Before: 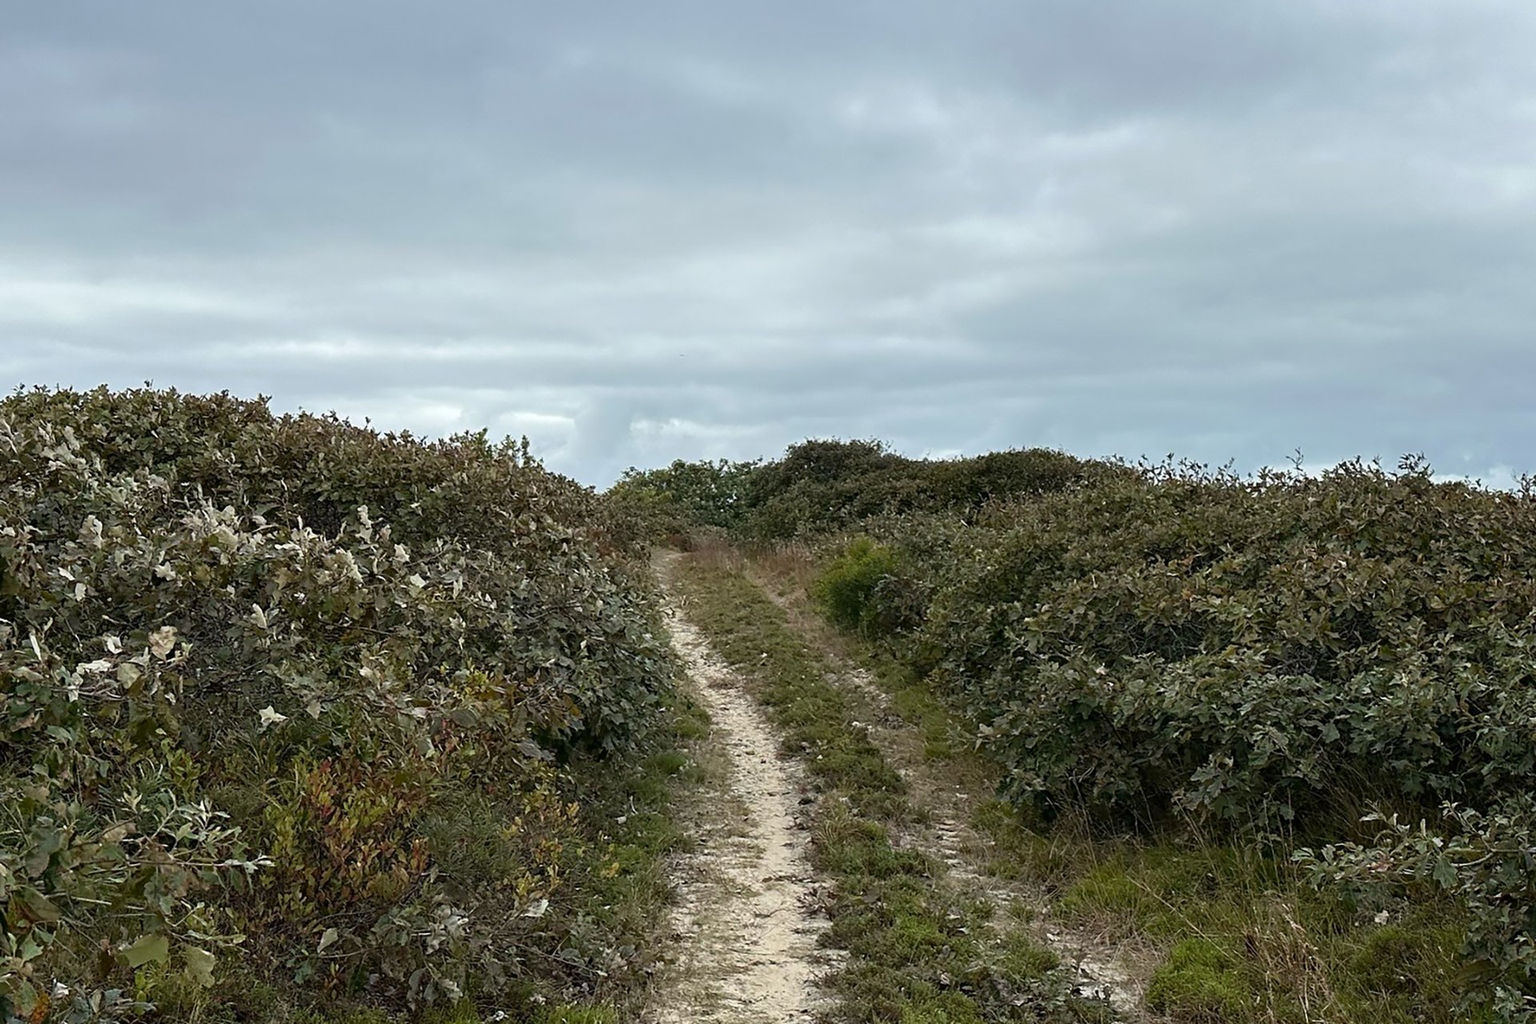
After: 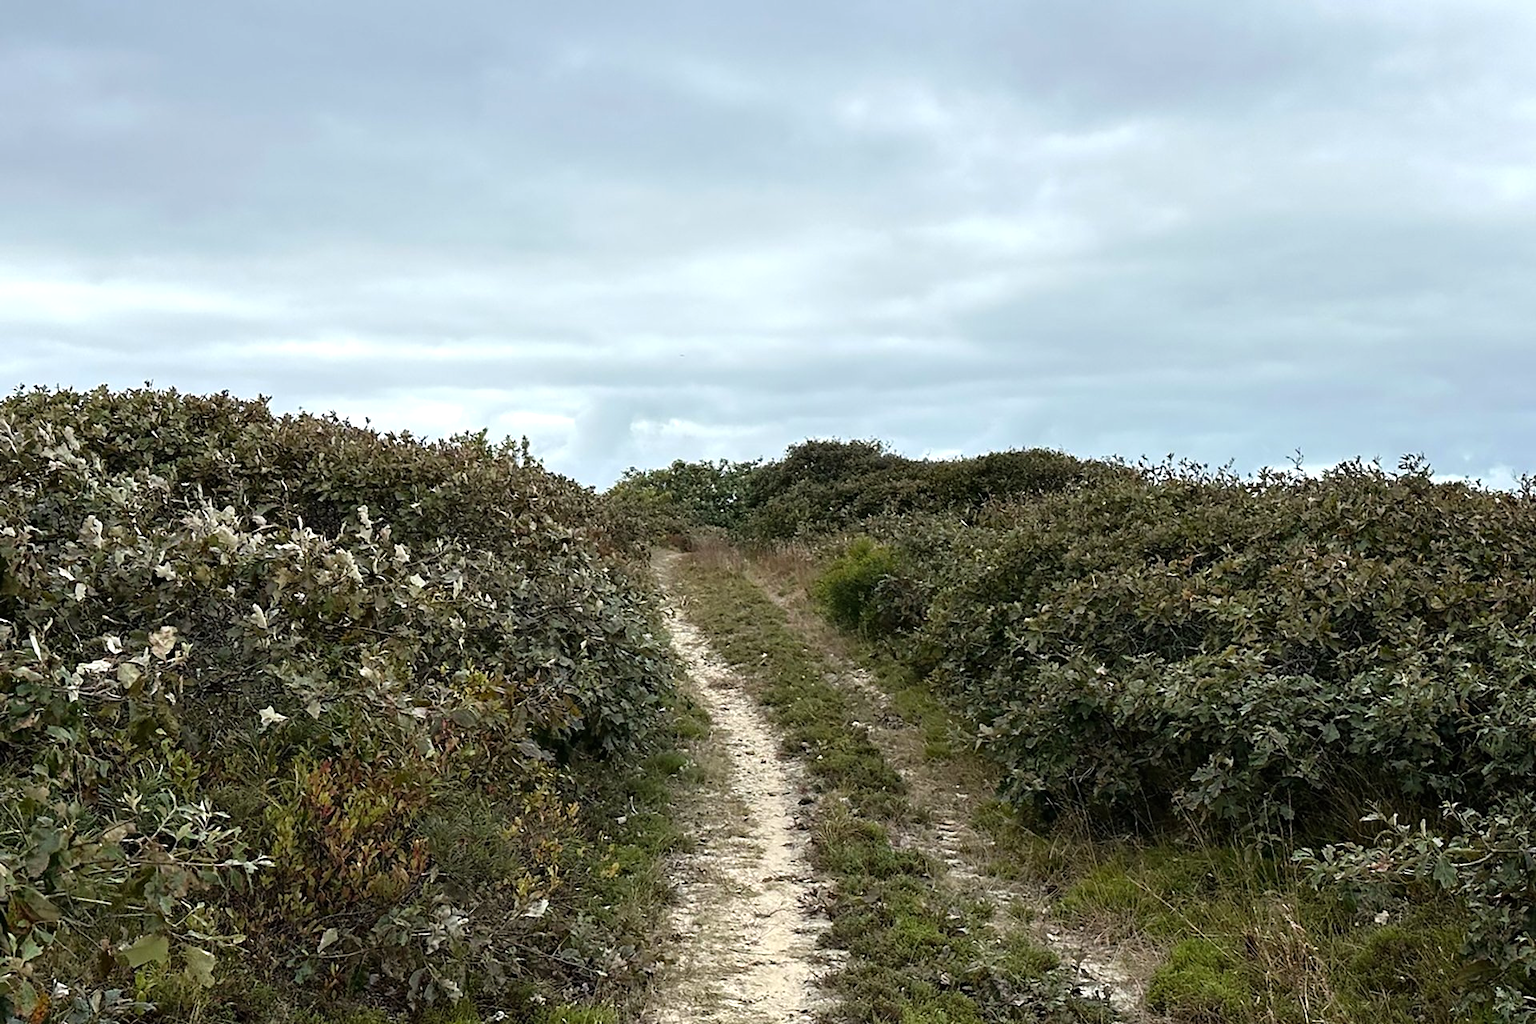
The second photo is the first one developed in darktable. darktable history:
tone equalizer: -8 EV -0.457 EV, -7 EV -0.357 EV, -6 EV -0.359 EV, -5 EV -0.223 EV, -3 EV 0.253 EV, -2 EV 0.338 EV, -1 EV 0.407 EV, +0 EV 0.391 EV
